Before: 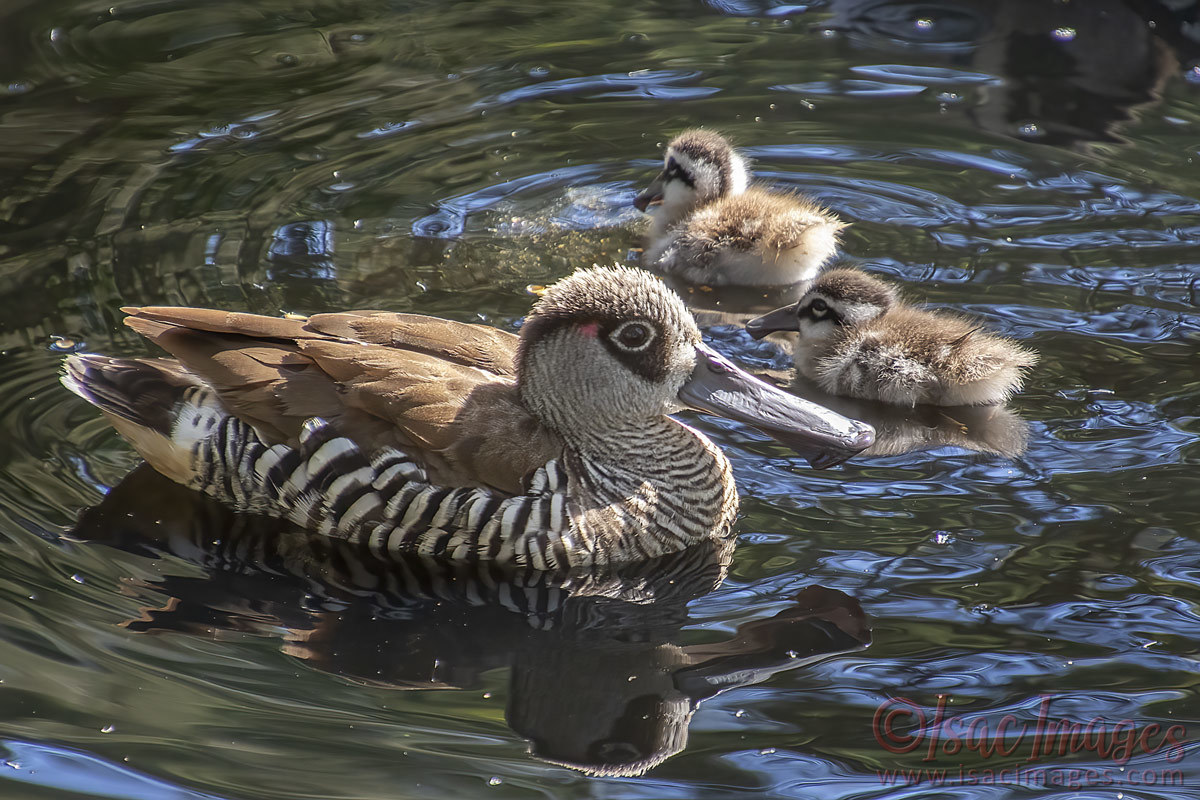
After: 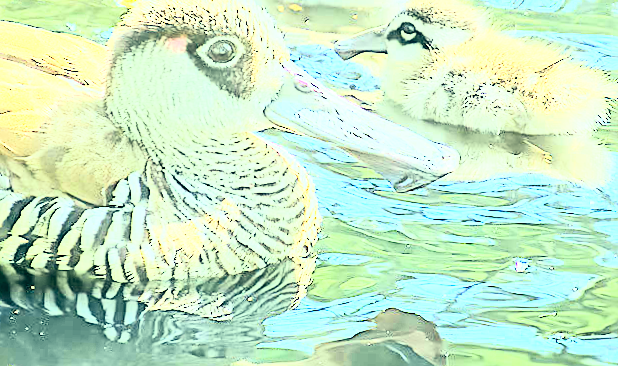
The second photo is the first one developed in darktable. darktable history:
crop: left 35.03%, top 36.625%, right 14.663%, bottom 20.057%
color correction: highlights a* -20.08, highlights b* 9.8, shadows a* -20.4, shadows b* -10.76
rgb curve: curves: ch0 [(0, 0) (0.21, 0.15) (0.24, 0.21) (0.5, 0.75) (0.75, 0.96) (0.89, 0.99) (1, 1)]; ch1 [(0, 0.02) (0.21, 0.13) (0.25, 0.2) (0.5, 0.67) (0.75, 0.9) (0.89, 0.97) (1, 1)]; ch2 [(0, 0.02) (0.21, 0.13) (0.25, 0.2) (0.5, 0.67) (0.75, 0.9) (0.89, 0.97) (1, 1)], compensate middle gray true
exposure: exposure 3 EV, compensate highlight preservation false
rotate and perspective: rotation 2.27°, automatic cropping off
sharpen: radius 2.767
